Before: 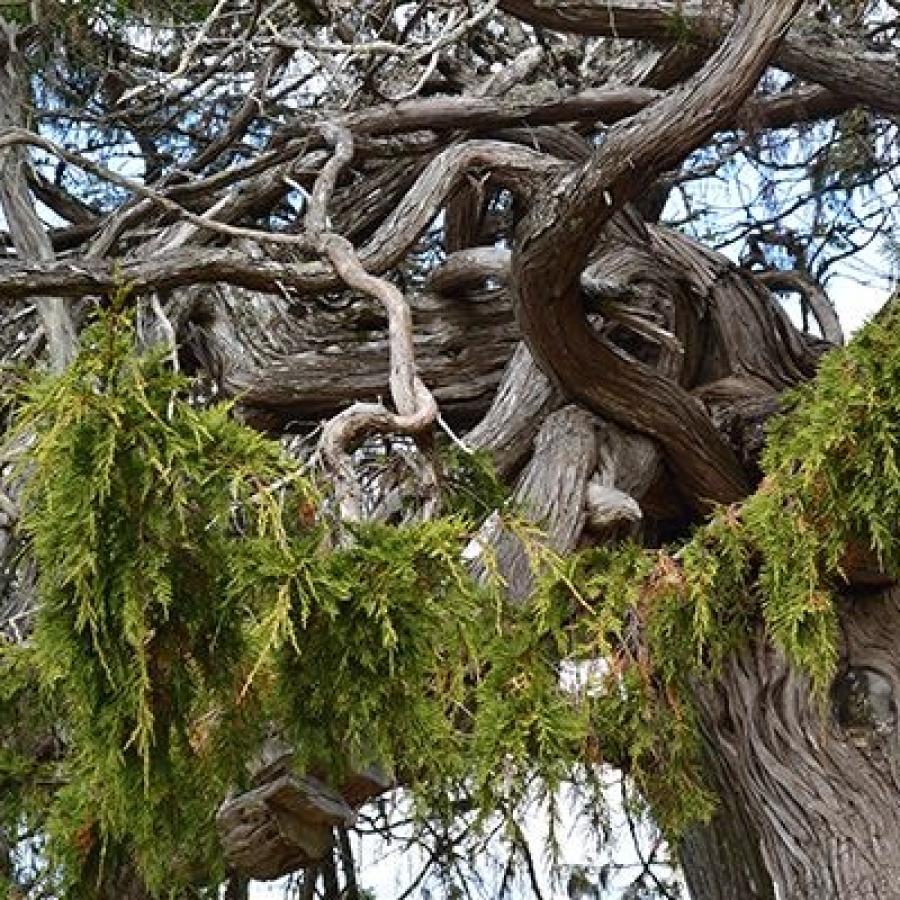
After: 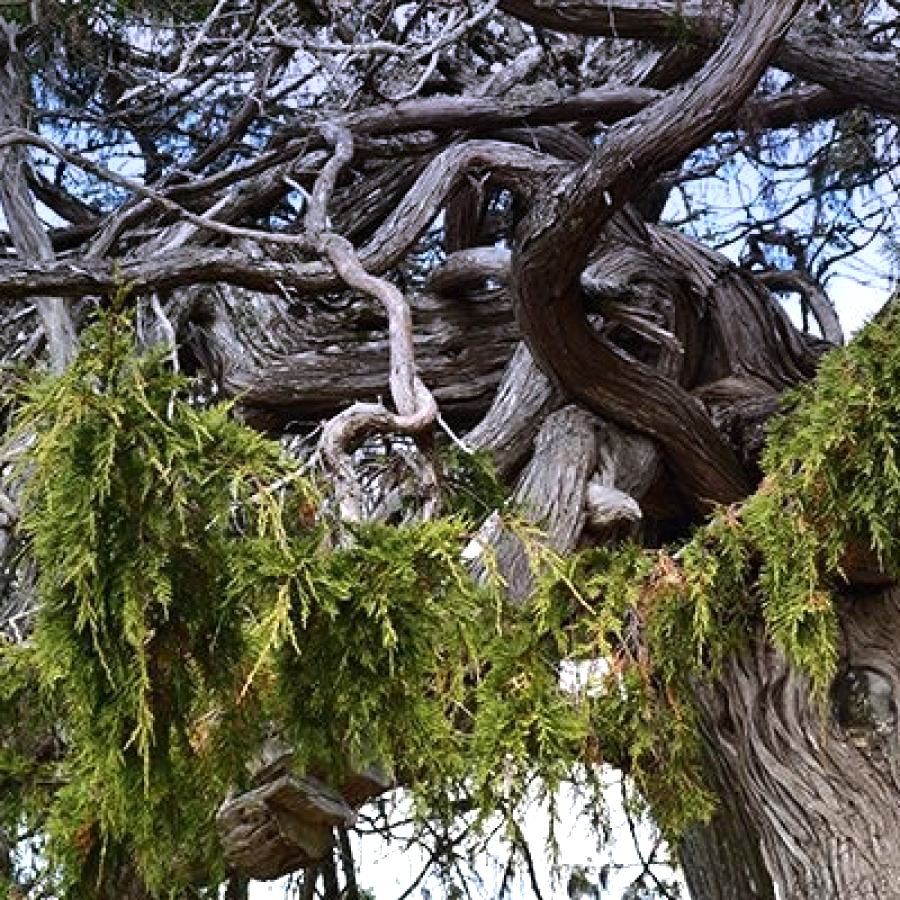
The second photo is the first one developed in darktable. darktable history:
graduated density: hue 238.83°, saturation 50%
exposure: exposure 0.191 EV, compensate highlight preservation false
tone equalizer: -8 EV -0.417 EV, -7 EV -0.389 EV, -6 EV -0.333 EV, -5 EV -0.222 EV, -3 EV 0.222 EV, -2 EV 0.333 EV, -1 EV 0.389 EV, +0 EV 0.417 EV, edges refinement/feathering 500, mask exposure compensation -1.57 EV, preserve details no
